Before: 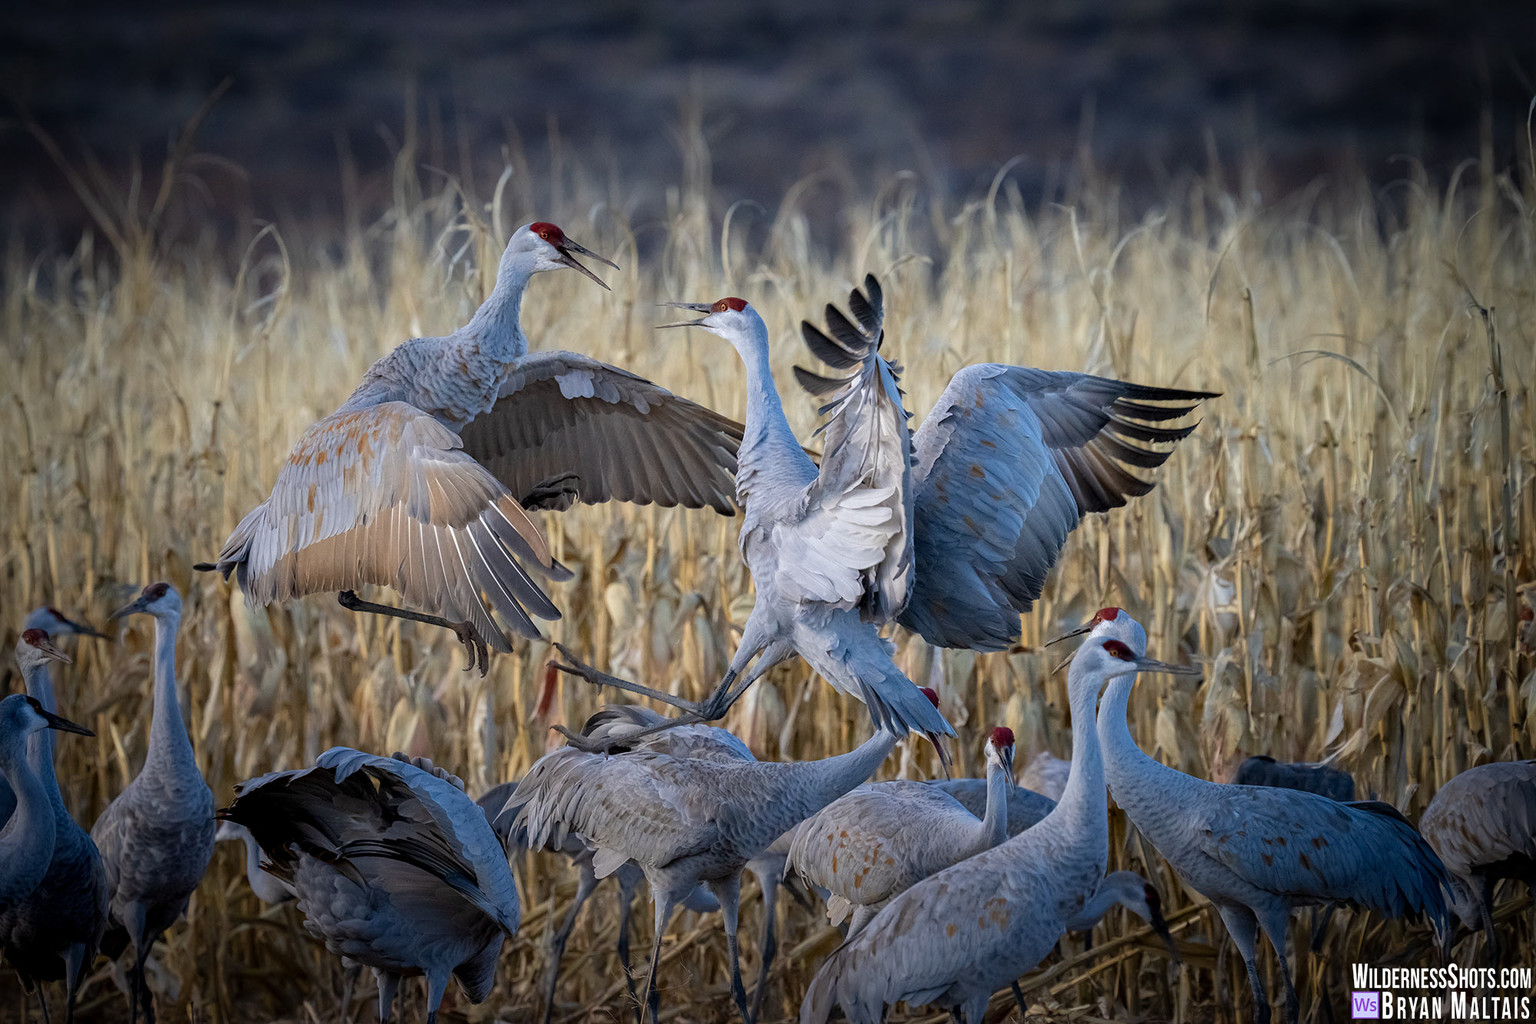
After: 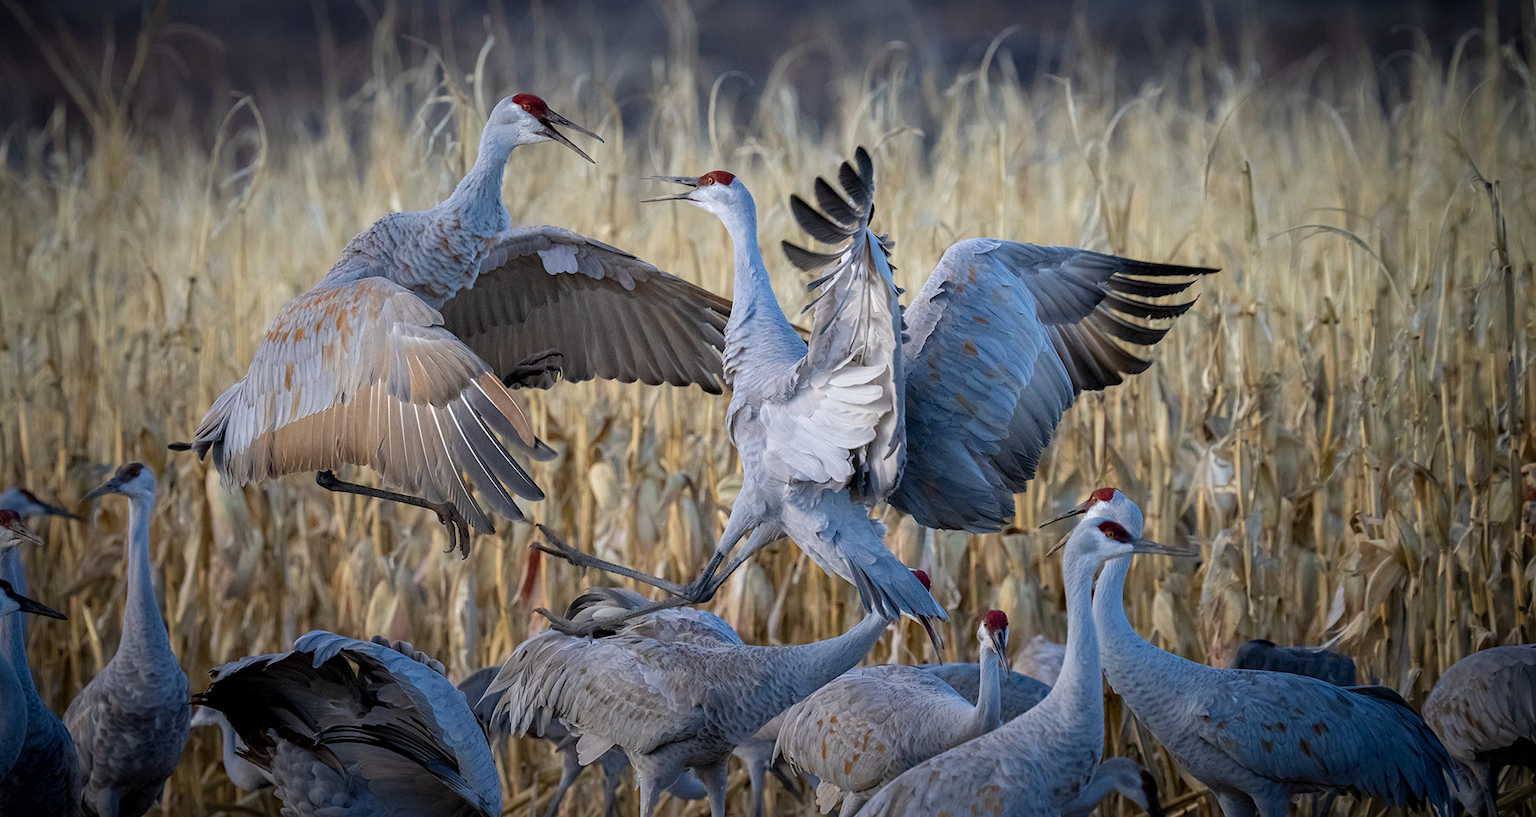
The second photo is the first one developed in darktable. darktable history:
tone equalizer: on, module defaults
crop and rotate: left 1.929%, top 12.772%, right 0.311%, bottom 9.059%
